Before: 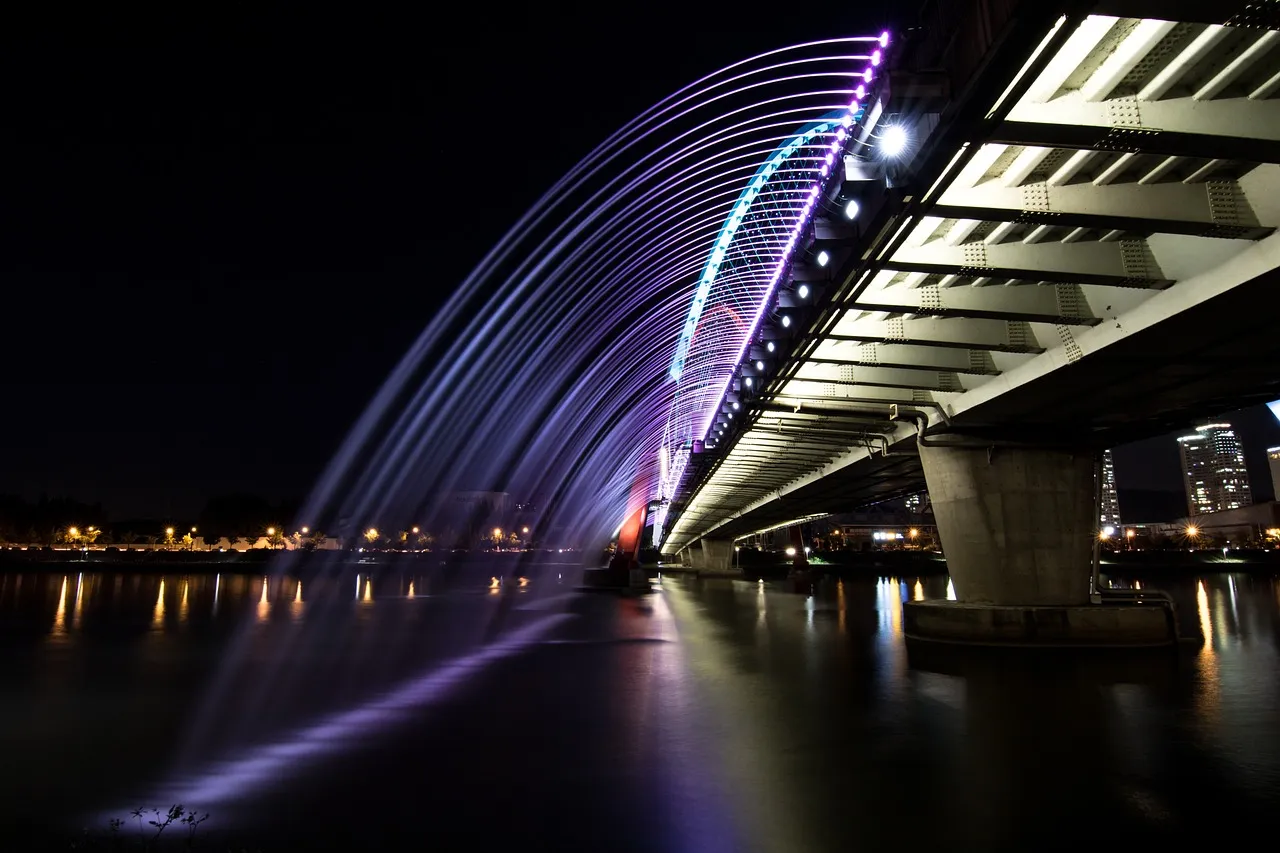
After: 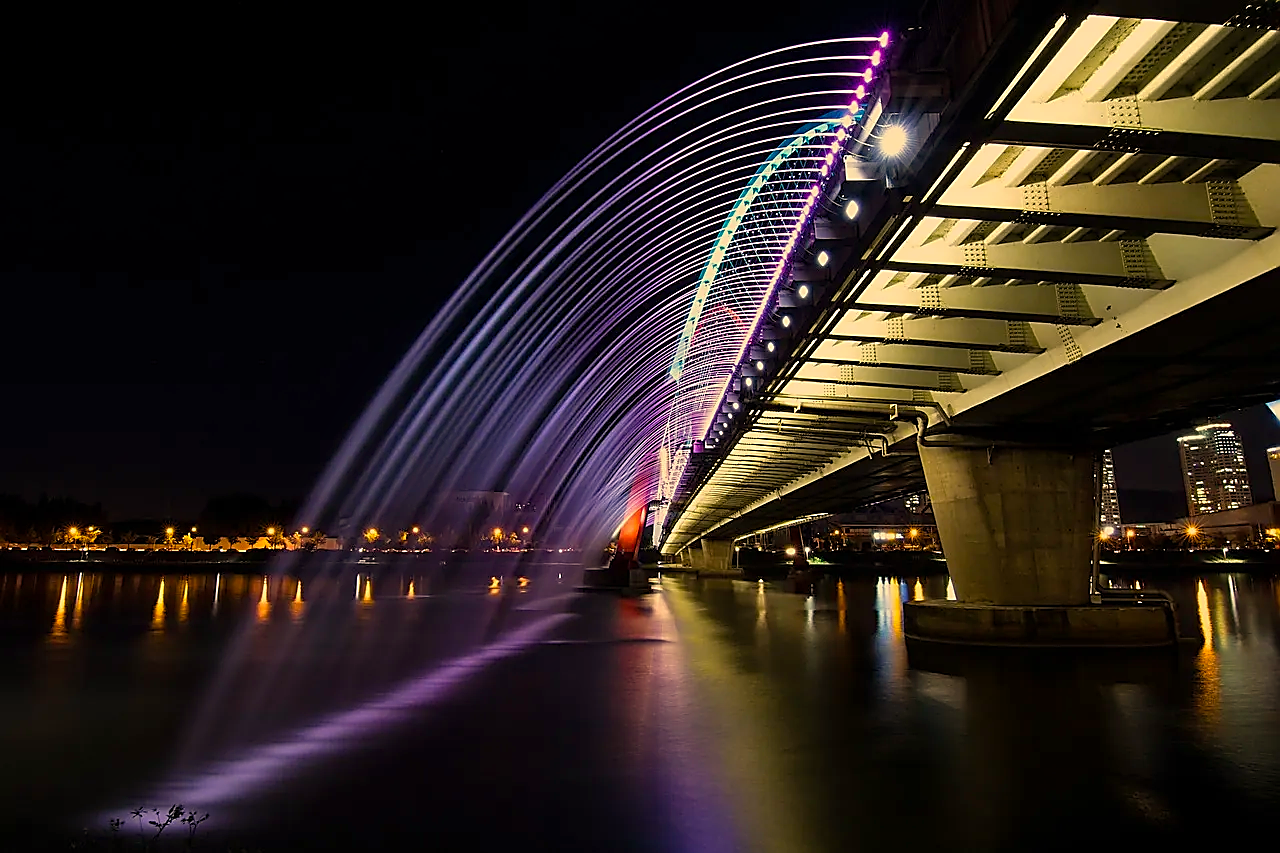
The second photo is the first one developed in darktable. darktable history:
white balance: red 1.123, blue 0.83
tone equalizer: -8 EV 0.25 EV, -7 EV 0.417 EV, -6 EV 0.417 EV, -5 EV 0.25 EV, -3 EV -0.25 EV, -2 EV -0.417 EV, -1 EV -0.417 EV, +0 EV -0.25 EV, edges refinement/feathering 500, mask exposure compensation -1.57 EV, preserve details guided filter
color balance rgb: perceptual saturation grading › global saturation 30%, global vibrance 20%
sharpen: radius 1.4, amount 1.25, threshold 0.7
